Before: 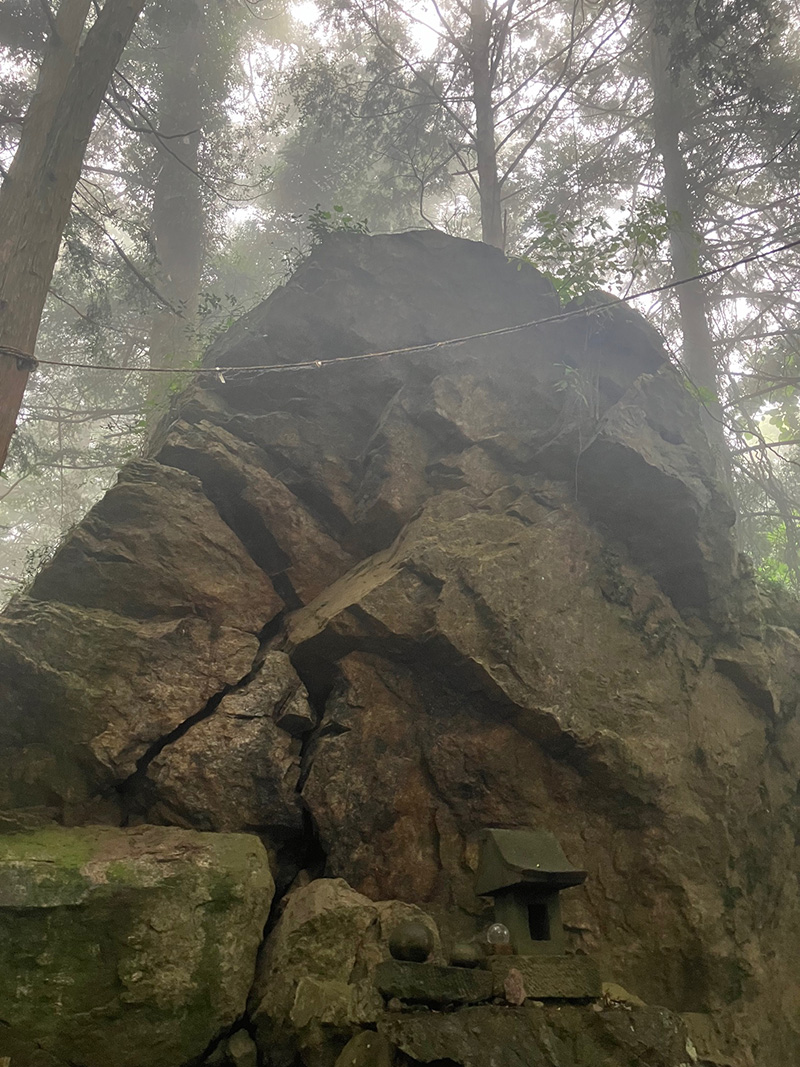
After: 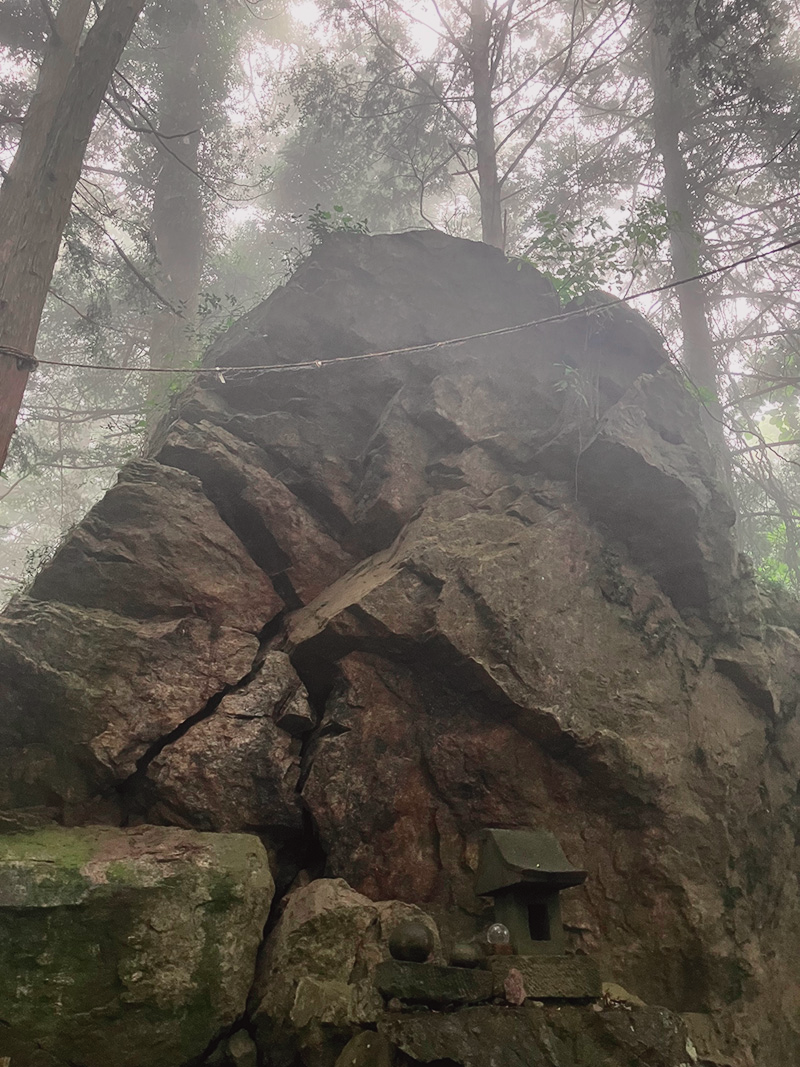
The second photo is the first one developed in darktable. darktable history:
tone equalizer: on, module defaults
tone curve: curves: ch0 [(0, 0.023) (0.184, 0.168) (0.491, 0.519) (0.748, 0.765) (1, 0.919)]; ch1 [(0, 0) (0.179, 0.173) (0.322, 0.32) (0.424, 0.424) (0.496, 0.501) (0.563, 0.586) (0.761, 0.803) (1, 1)]; ch2 [(0, 0) (0.434, 0.447) (0.483, 0.487) (0.557, 0.541) (0.697, 0.68) (1, 1)], color space Lab, independent channels, preserve colors none
